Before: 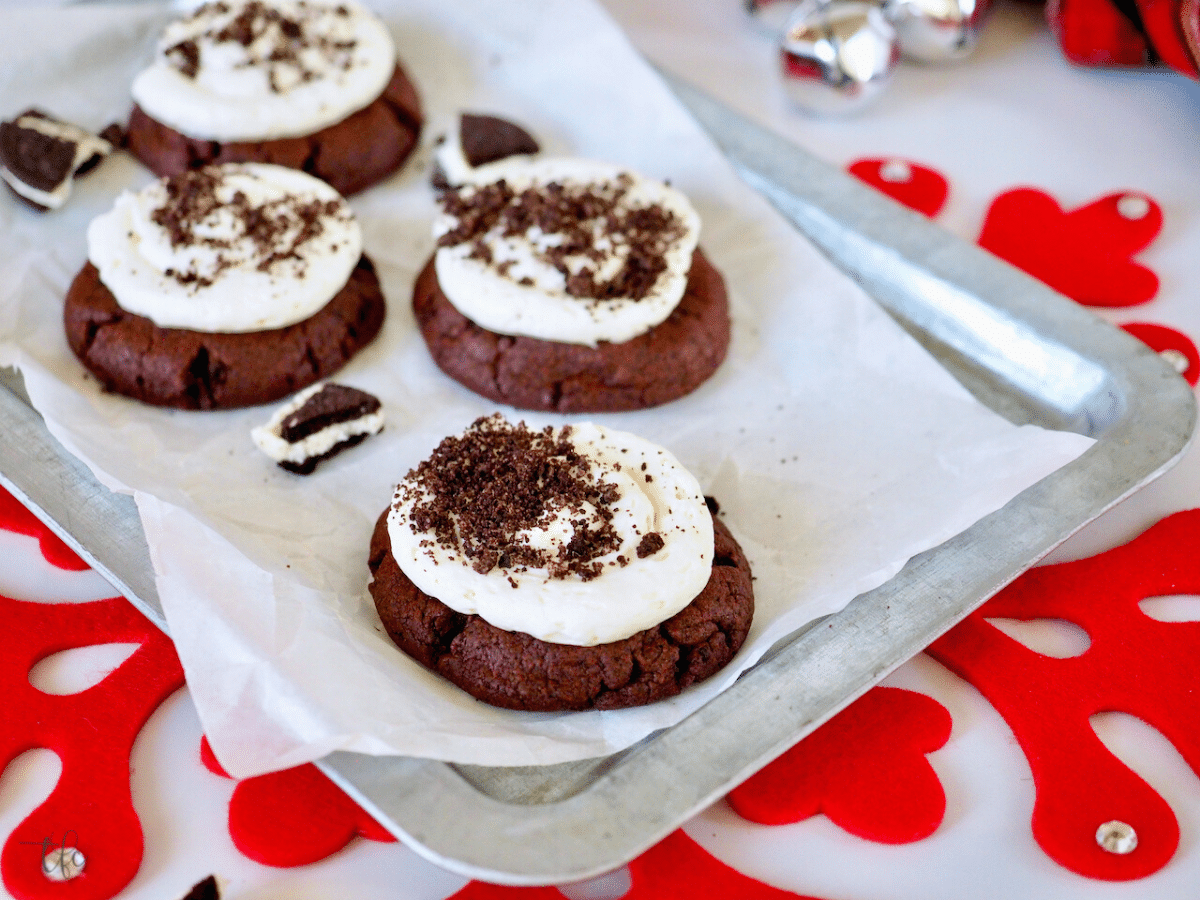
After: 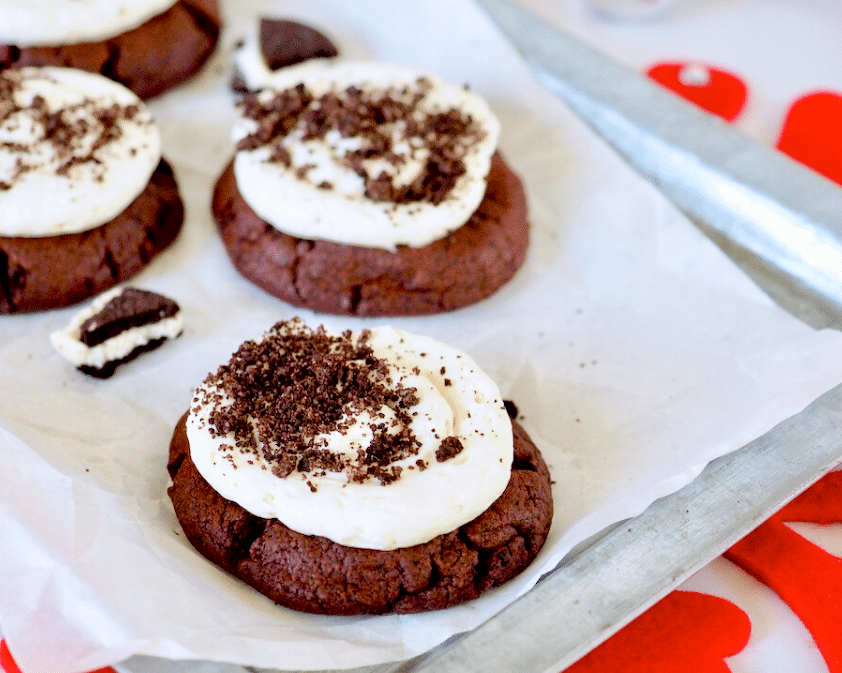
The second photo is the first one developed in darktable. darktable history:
crop and rotate: left 16.783%, top 10.694%, right 13.038%, bottom 14.507%
contrast brightness saturation: brightness 0.115
exposure: black level correction 0.009, exposure 0.015 EV, compensate exposure bias true, compensate highlight preservation false
